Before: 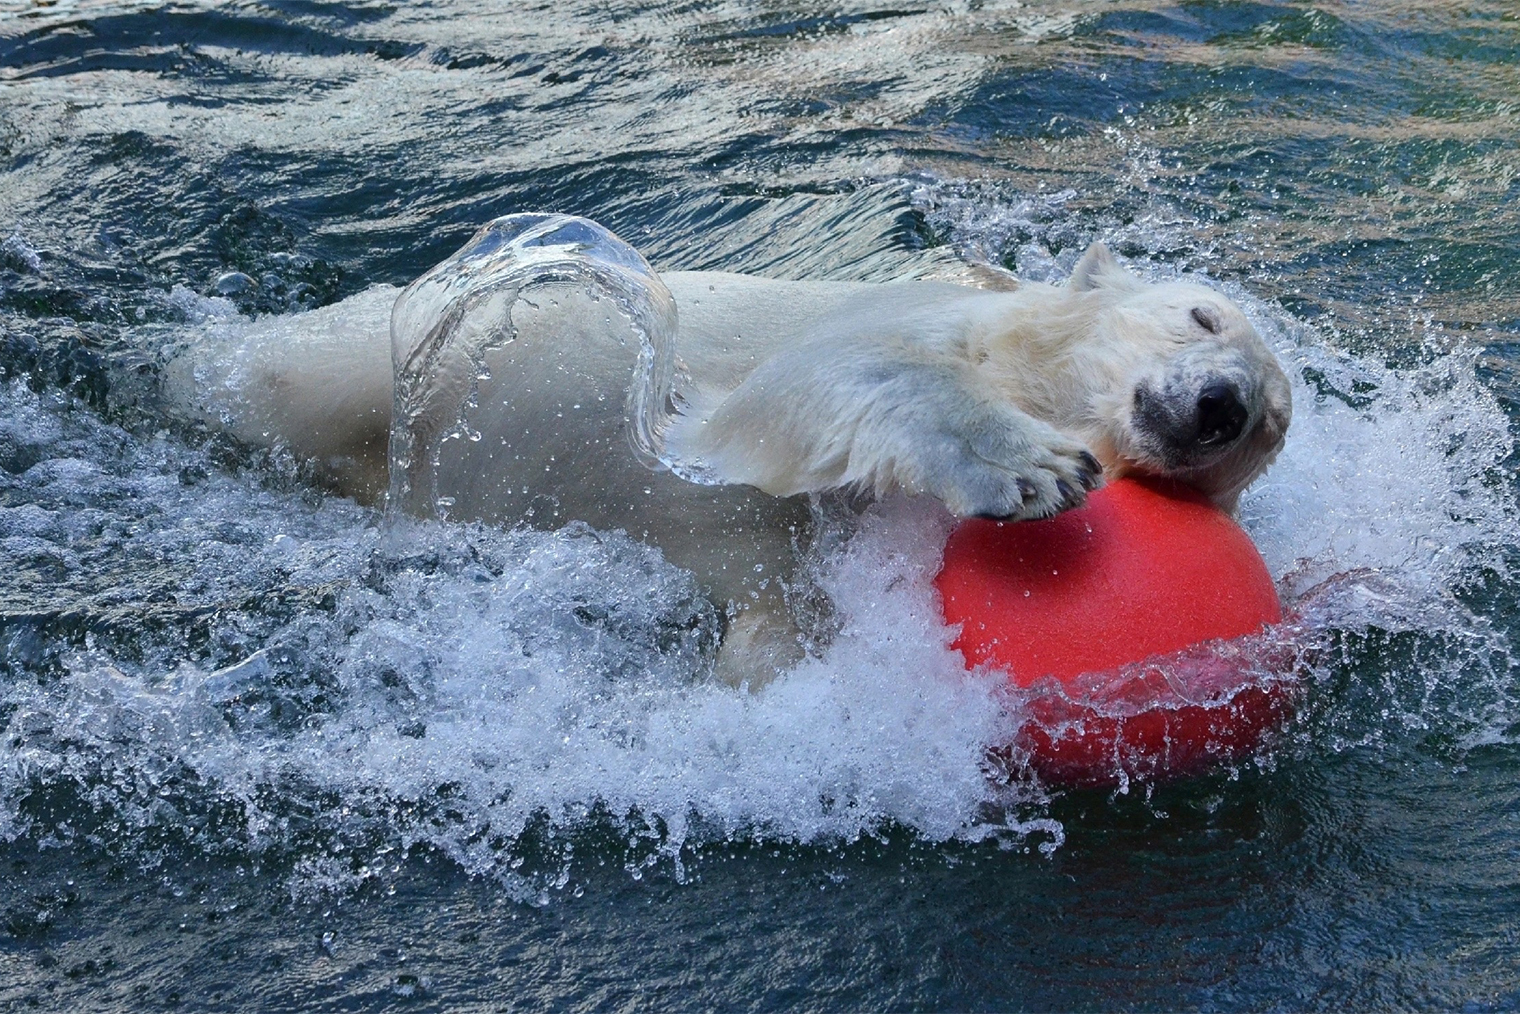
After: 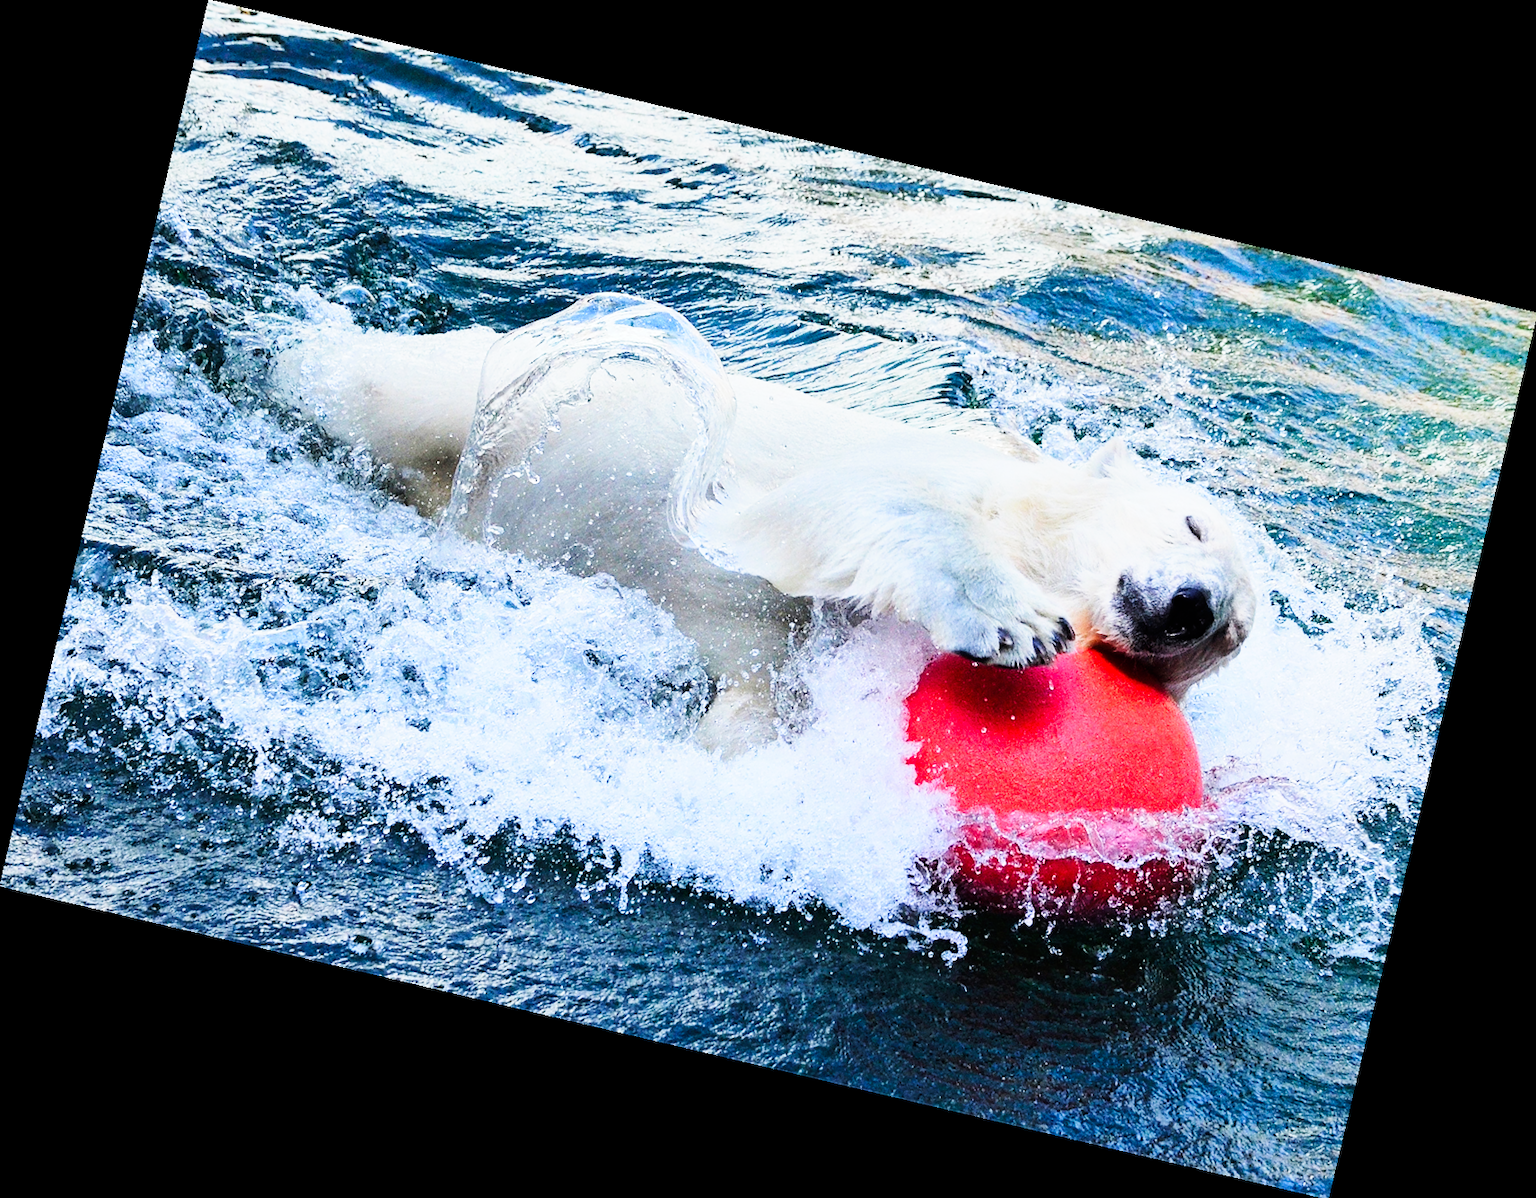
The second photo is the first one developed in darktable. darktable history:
rotate and perspective: rotation 13.27°, automatic cropping off
base curve: curves: ch0 [(0, 0) (0, 0.001) (0.001, 0.001) (0.004, 0.002) (0.007, 0.004) (0.015, 0.013) (0.033, 0.045) (0.052, 0.096) (0.075, 0.17) (0.099, 0.241) (0.163, 0.42) (0.219, 0.55) (0.259, 0.616) (0.327, 0.722) (0.365, 0.765) (0.522, 0.873) (0.547, 0.881) (0.689, 0.919) (0.826, 0.952) (1, 1)], preserve colors none
tone curve: curves: ch0 [(0, 0) (0.004, 0.001) (0.133, 0.112) (0.325, 0.362) (0.832, 0.893) (1, 1)], color space Lab, linked channels, preserve colors none
